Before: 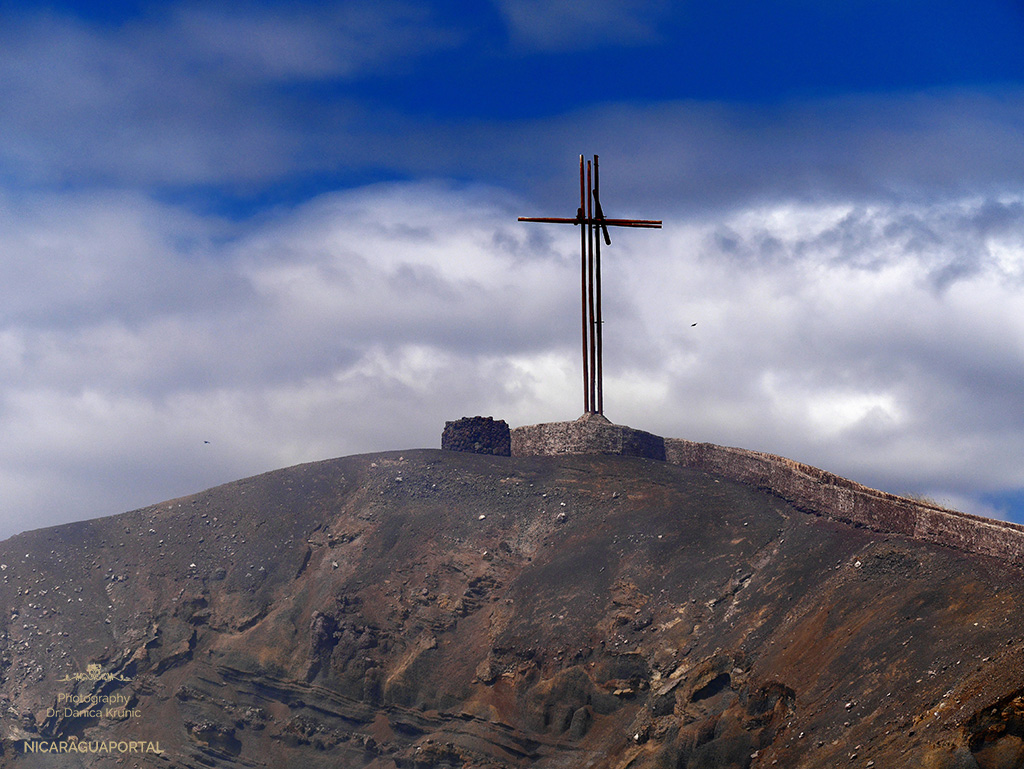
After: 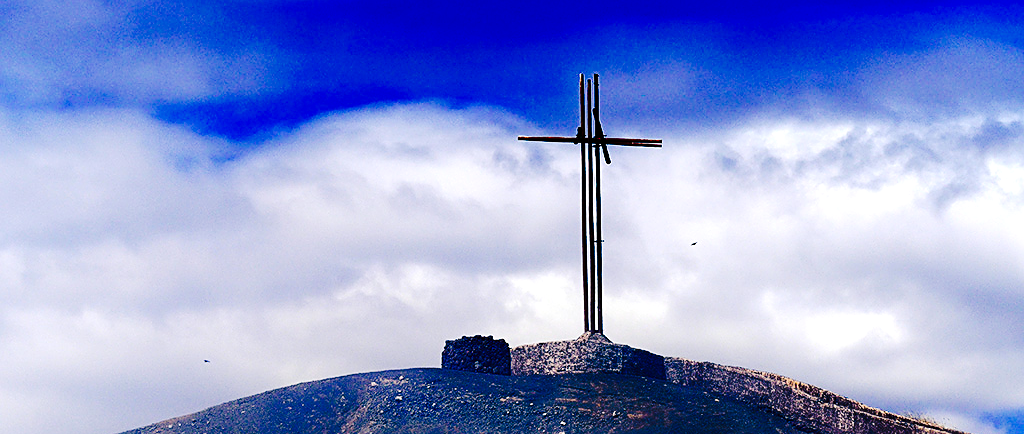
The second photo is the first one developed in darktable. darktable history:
contrast brightness saturation: contrast 0.074
color balance rgb: shadows lift › luminance -41.044%, shadows lift › chroma 13.808%, shadows lift › hue 257.64°, perceptual saturation grading › global saturation 31.17%, perceptual brilliance grading › global brilliance 2.242%, perceptual brilliance grading › highlights 8.63%, perceptual brilliance grading › shadows -4.28%, global vibrance 20%
sharpen: on, module defaults
tone curve: curves: ch0 [(0, 0) (0.003, 0.003) (0.011, 0.009) (0.025, 0.018) (0.044, 0.027) (0.069, 0.034) (0.1, 0.043) (0.136, 0.056) (0.177, 0.084) (0.224, 0.138) (0.277, 0.203) (0.335, 0.329) (0.399, 0.451) (0.468, 0.572) (0.543, 0.671) (0.623, 0.754) (0.709, 0.821) (0.801, 0.88) (0.898, 0.938) (1, 1)], preserve colors none
crop and rotate: top 10.568%, bottom 32.968%
